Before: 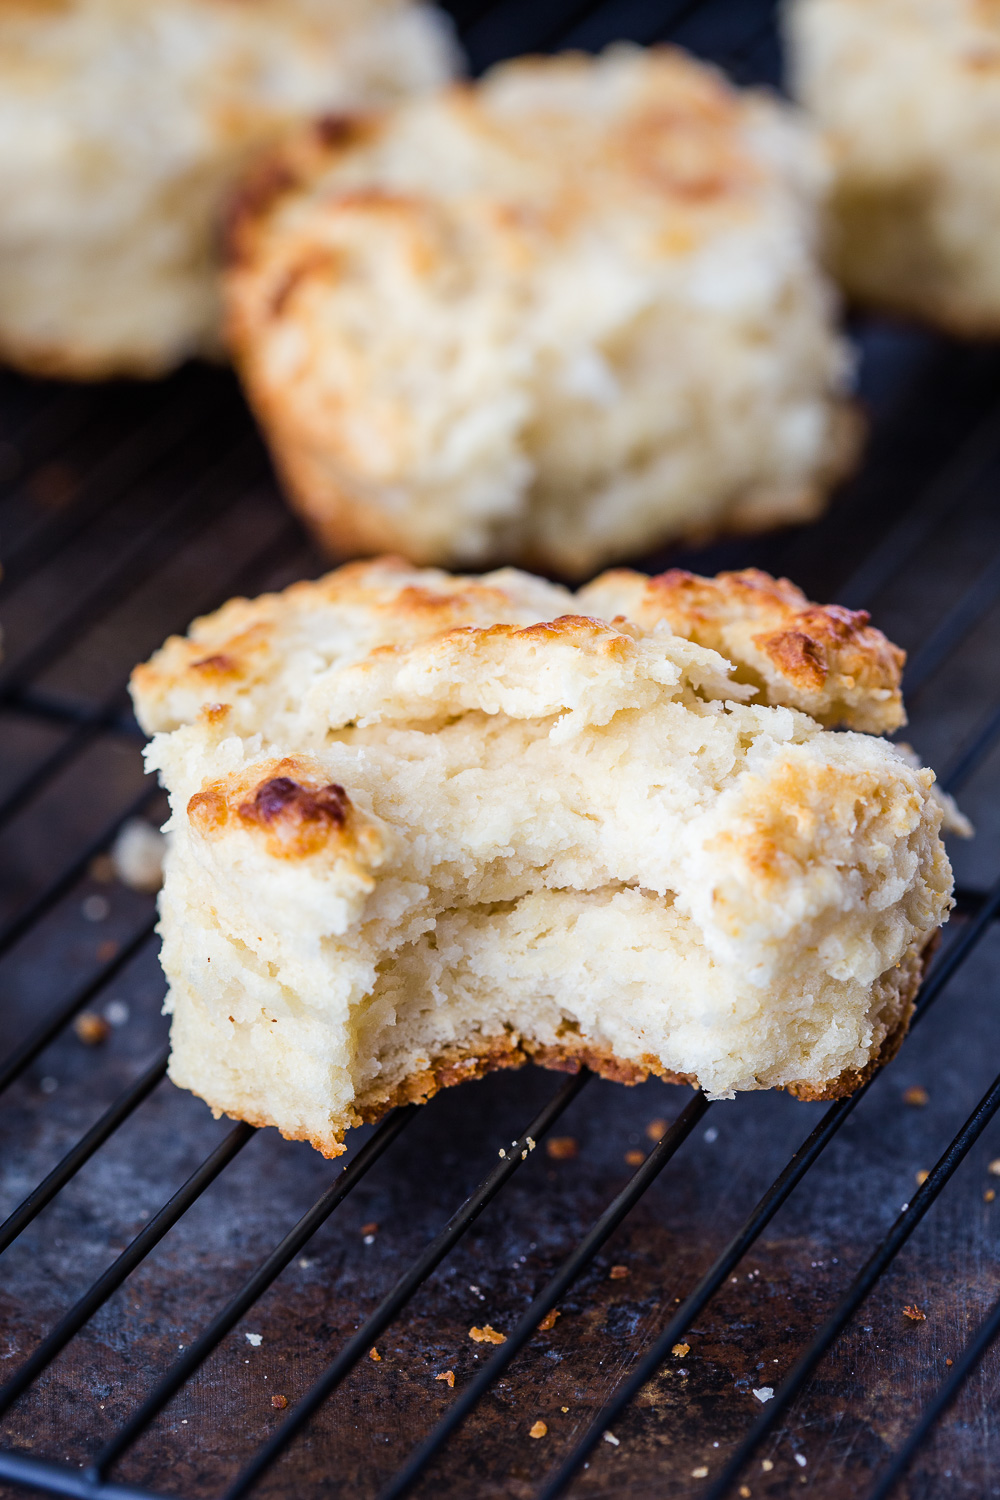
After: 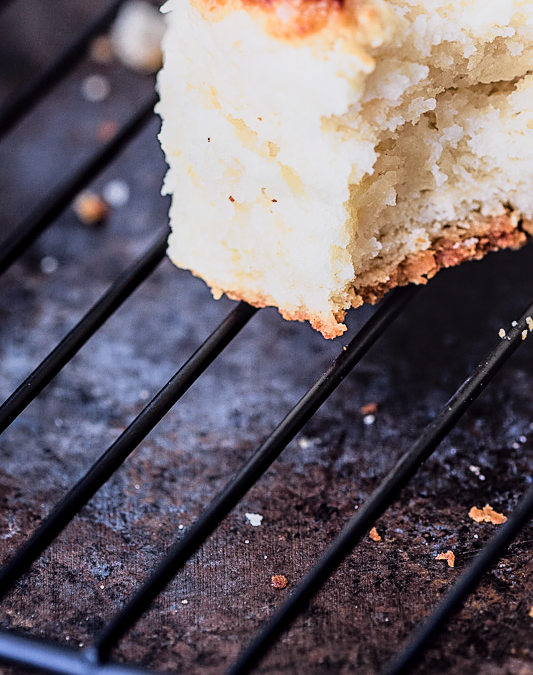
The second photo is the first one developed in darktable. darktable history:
crop and rotate: top 54.778%, right 46.61%, bottom 0.159%
tone curve: curves: ch0 [(0, 0) (0.105, 0.068) (0.195, 0.162) (0.283, 0.283) (0.384, 0.404) (0.485, 0.531) (0.638, 0.681) (0.795, 0.879) (1, 0.977)]; ch1 [(0, 0) (0.161, 0.092) (0.35, 0.33) (0.379, 0.401) (0.456, 0.469) (0.498, 0.503) (0.531, 0.537) (0.596, 0.621) (0.635, 0.671) (1, 1)]; ch2 [(0, 0) (0.371, 0.362) (0.437, 0.437) (0.483, 0.484) (0.53, 0.515) (0.56, 0.58) (0.622, 0.606) (1, 1)], color space Lab, independent channels, preserve colors none
tone equalizer: on, module defaults
filmic rgb: black relative exposure -16 EV, white relative exposure 4.97 EV, hardness 6.25
sharpen: on, module defaults
contrast brightness saturation: brightness 0.15
local contrast: on, module defaults
